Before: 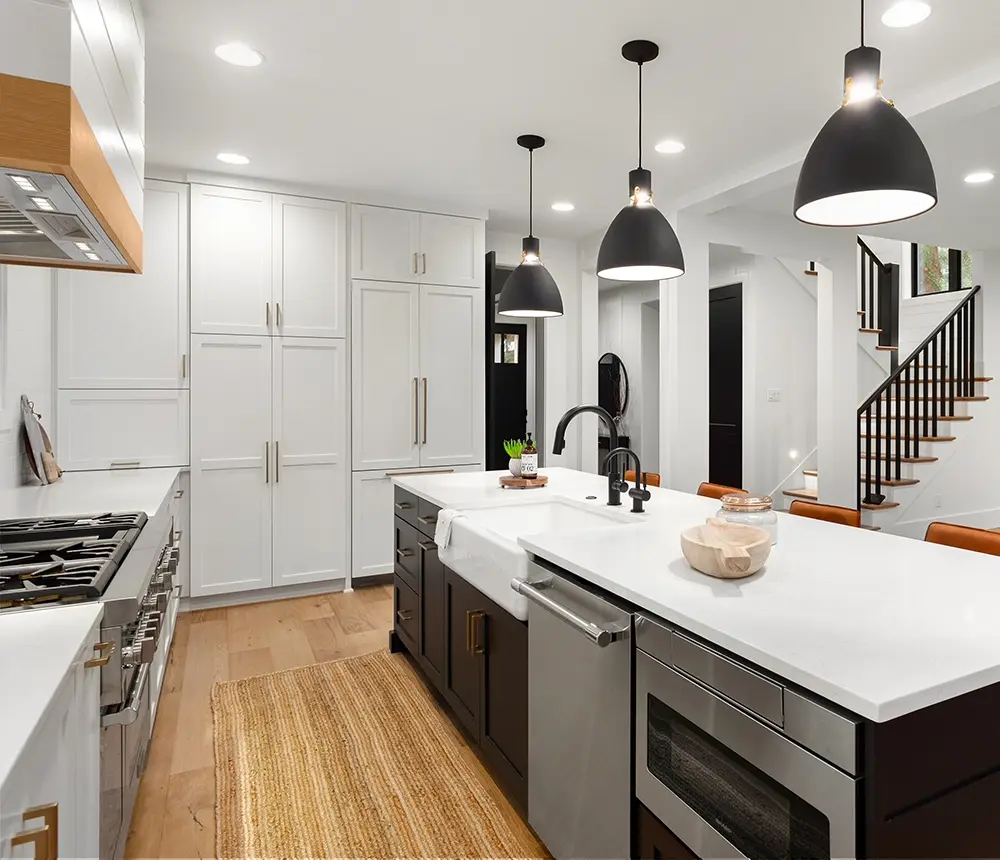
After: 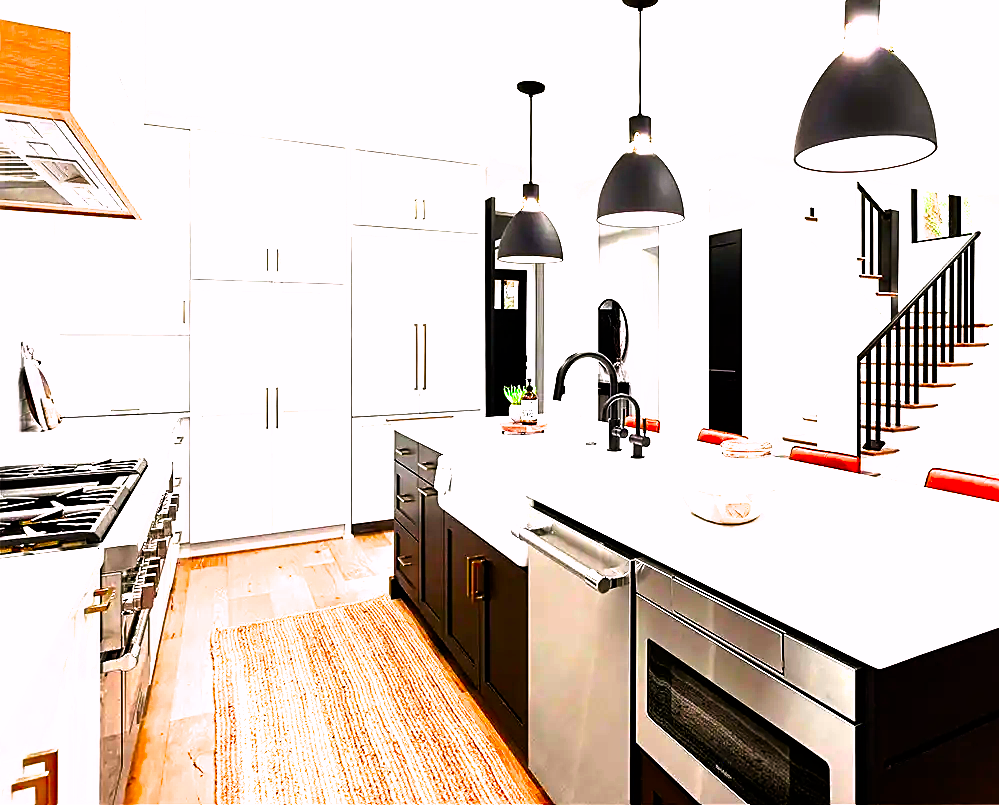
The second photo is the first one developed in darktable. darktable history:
crop and rotate: top 6.352%
exposure: exposure 1.248 EV, compensate highlight preservation false
filmic rgb: black relative exposure -8.2 EV, white relative exposure 2.22 EV, hardness 7.08, latitude 85.36%, contrast 1.711, highlights saturation mix -4.38%, shadows ↔ highlights balance -2.86%
shadows and highlights: shadows 29.72, highlights -30.28, low approximation 0.01, soften with gaussian
color correction: highlights a* 1.52, highlights b* -1.87, saturation 2.44
sharpen: on, module defaults
